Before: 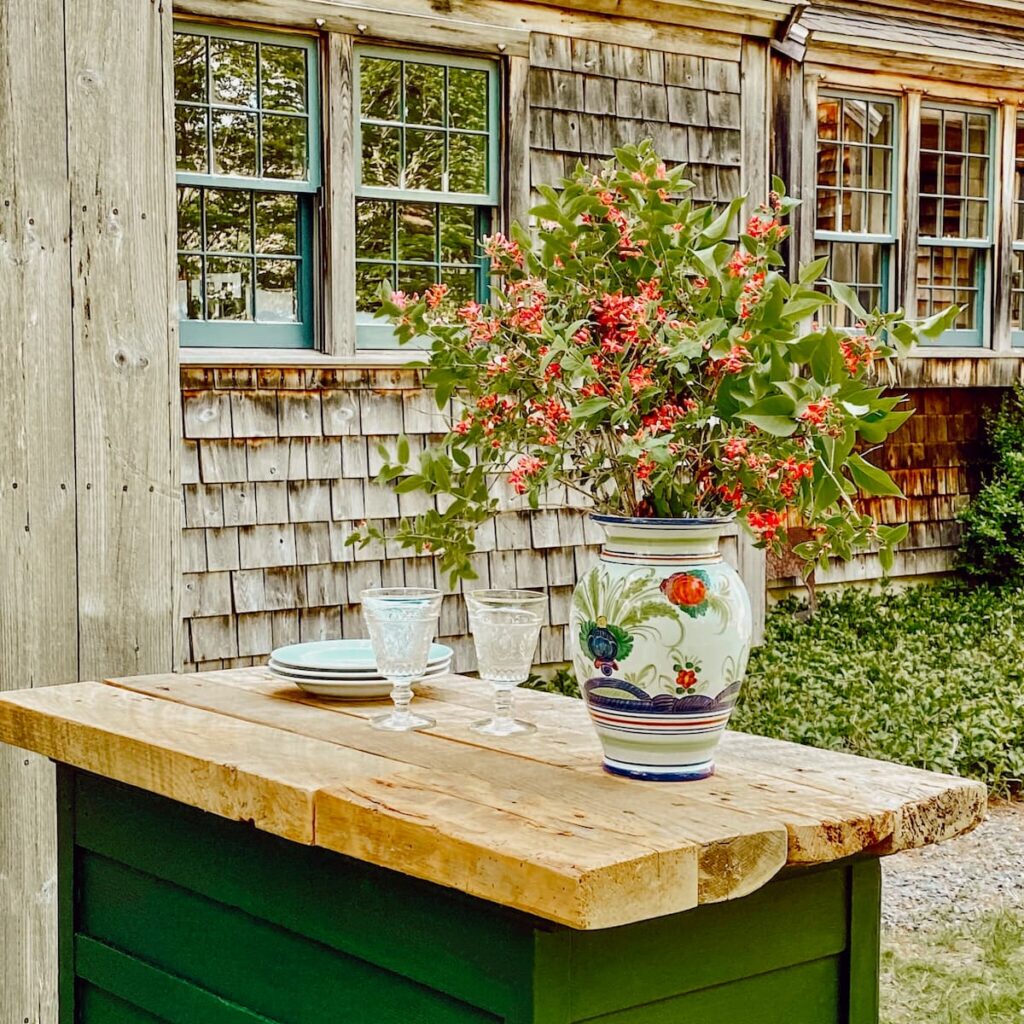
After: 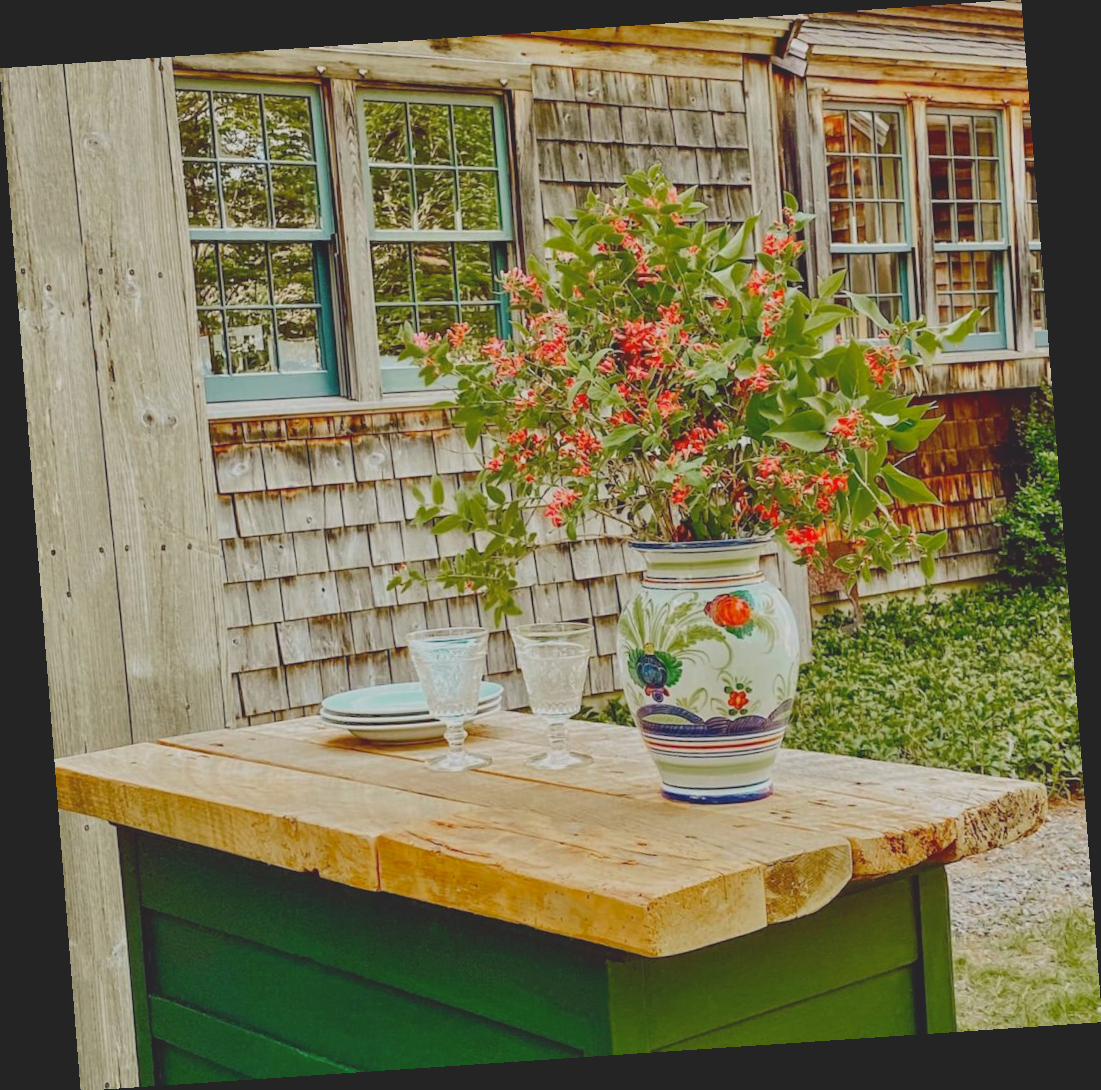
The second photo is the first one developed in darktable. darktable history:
contrast brightness saturation: contrast -0.28
rotate and perspective: rotation -4.2°, shear 0.006, automatic cropping off
